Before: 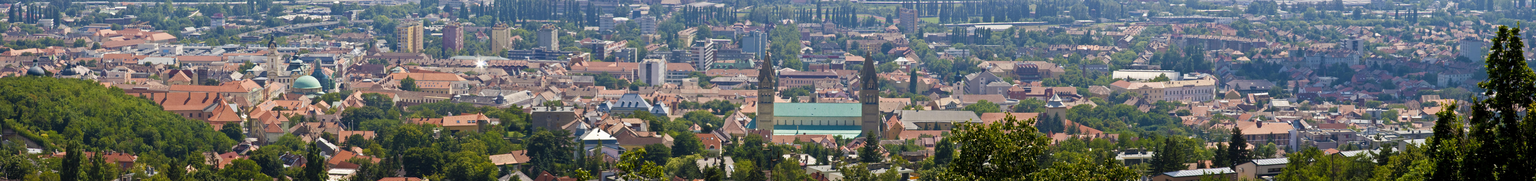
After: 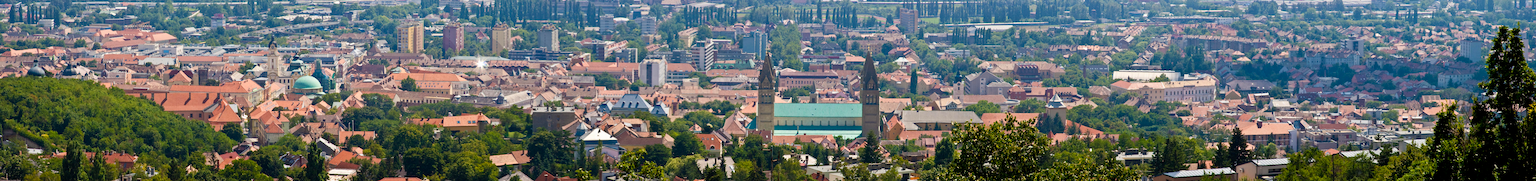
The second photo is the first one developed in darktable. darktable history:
contrast brightness saturation: contrast 0.095, brightness 0.011, saturation 0.017
